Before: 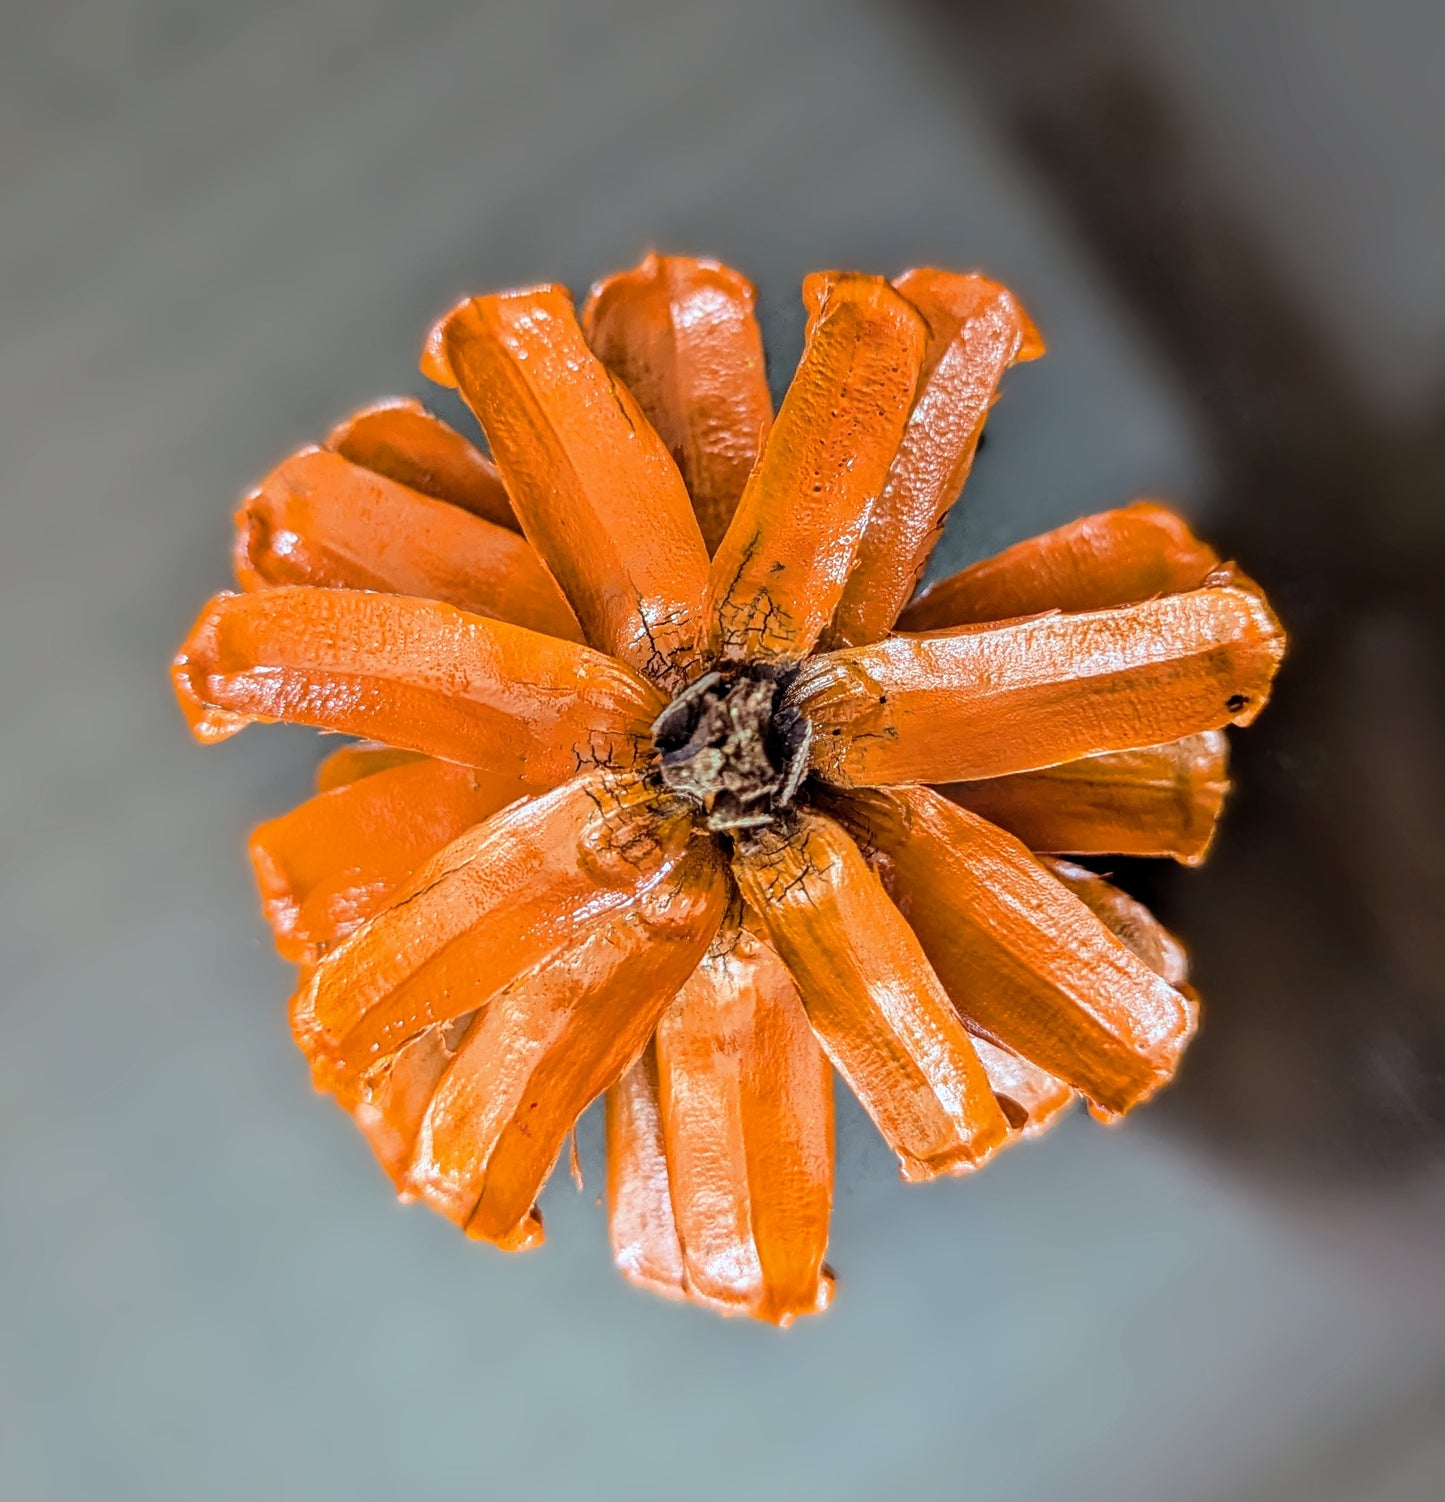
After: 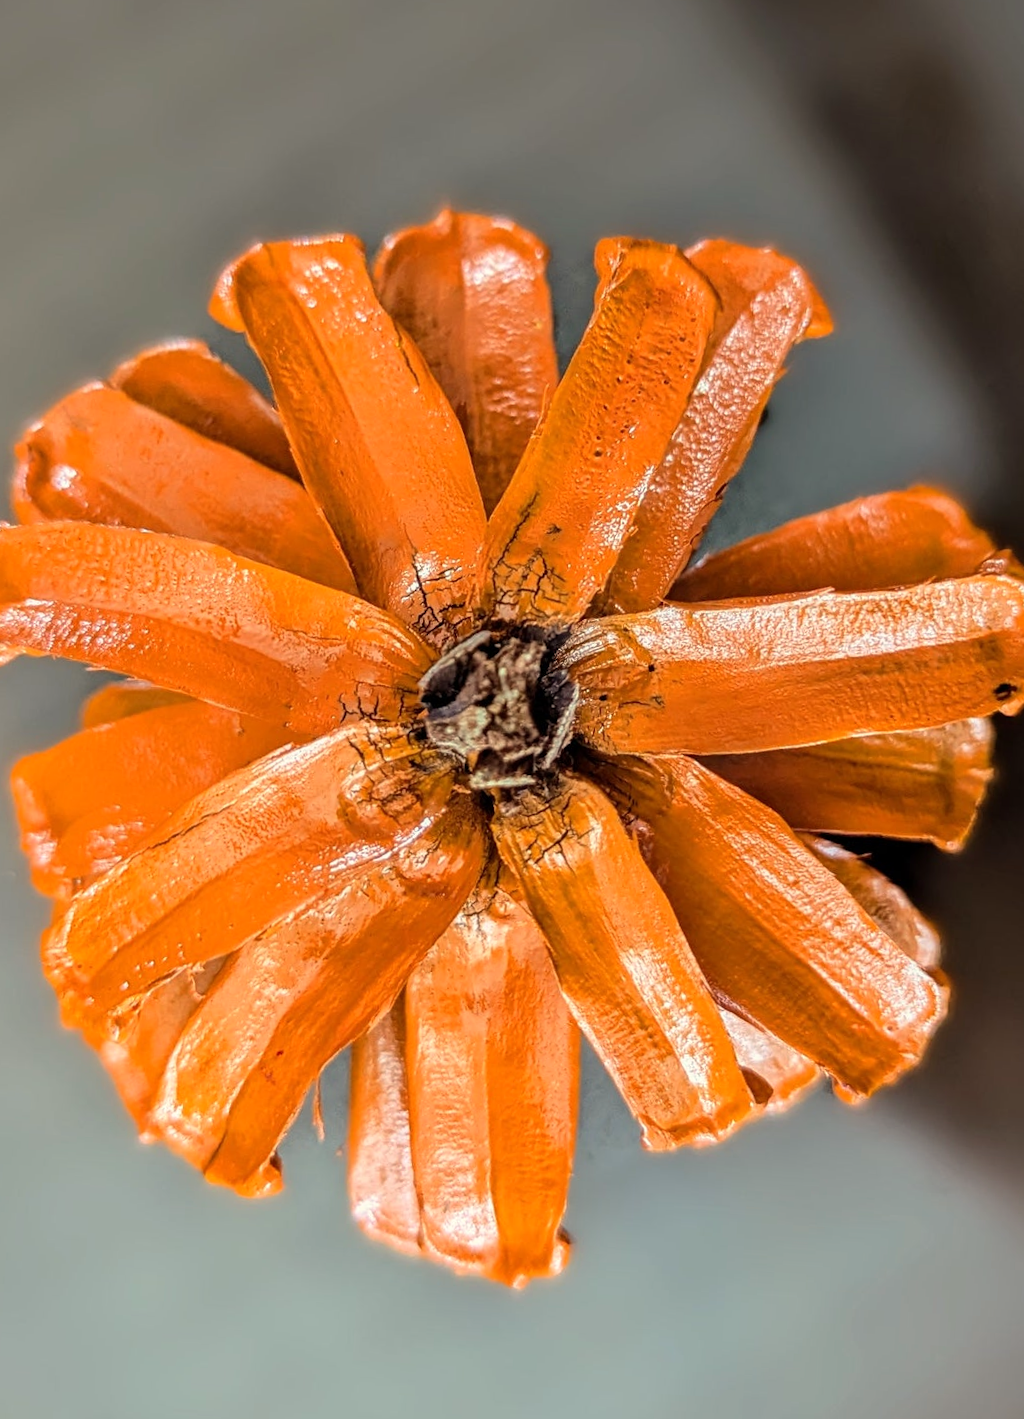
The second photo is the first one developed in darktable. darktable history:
white balance: red 1.045, blue 0.932
crop and rotate: angle -3.27°, left 14.277%, top 0.028%, right 10.766%, bottom 0.028%
